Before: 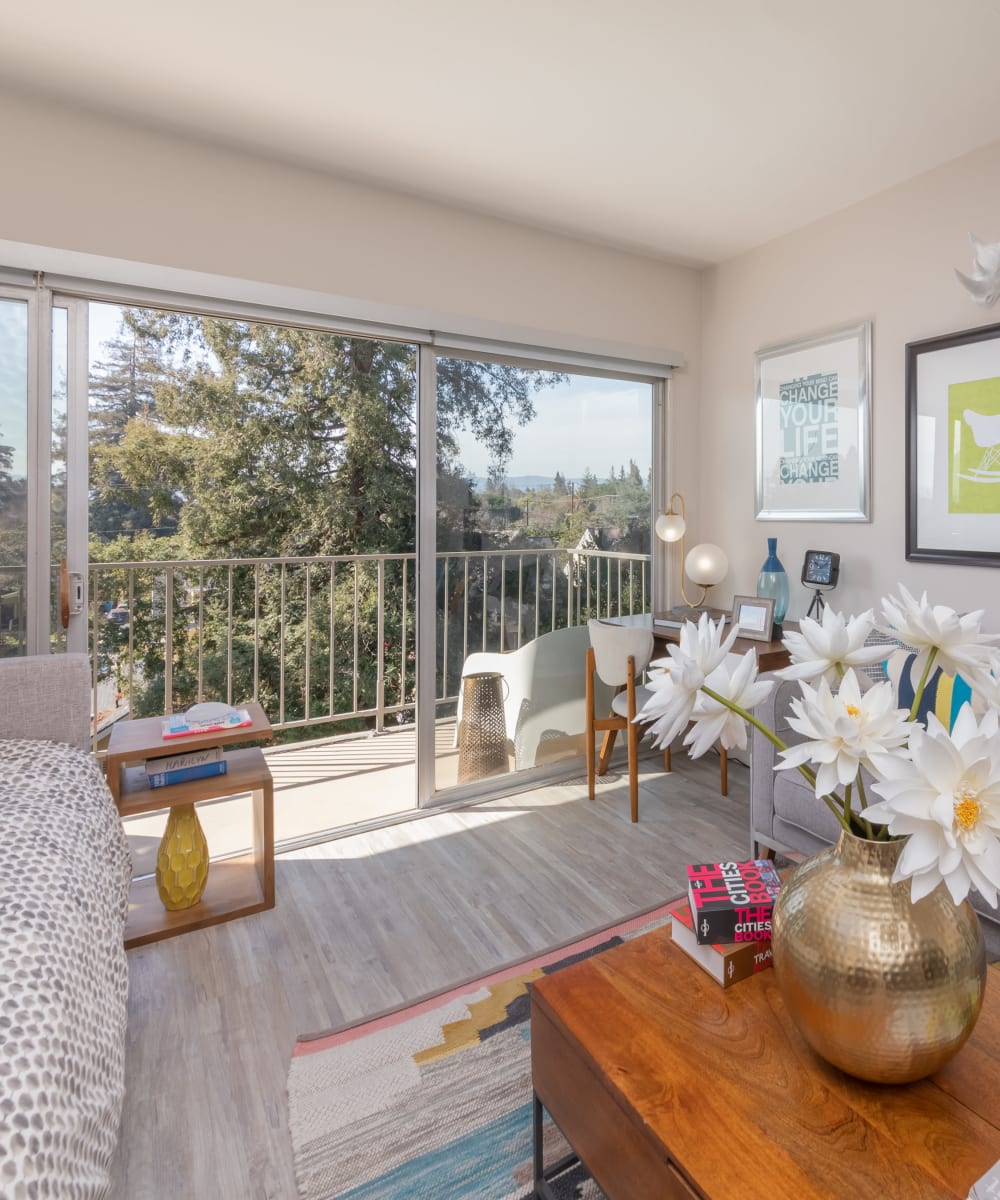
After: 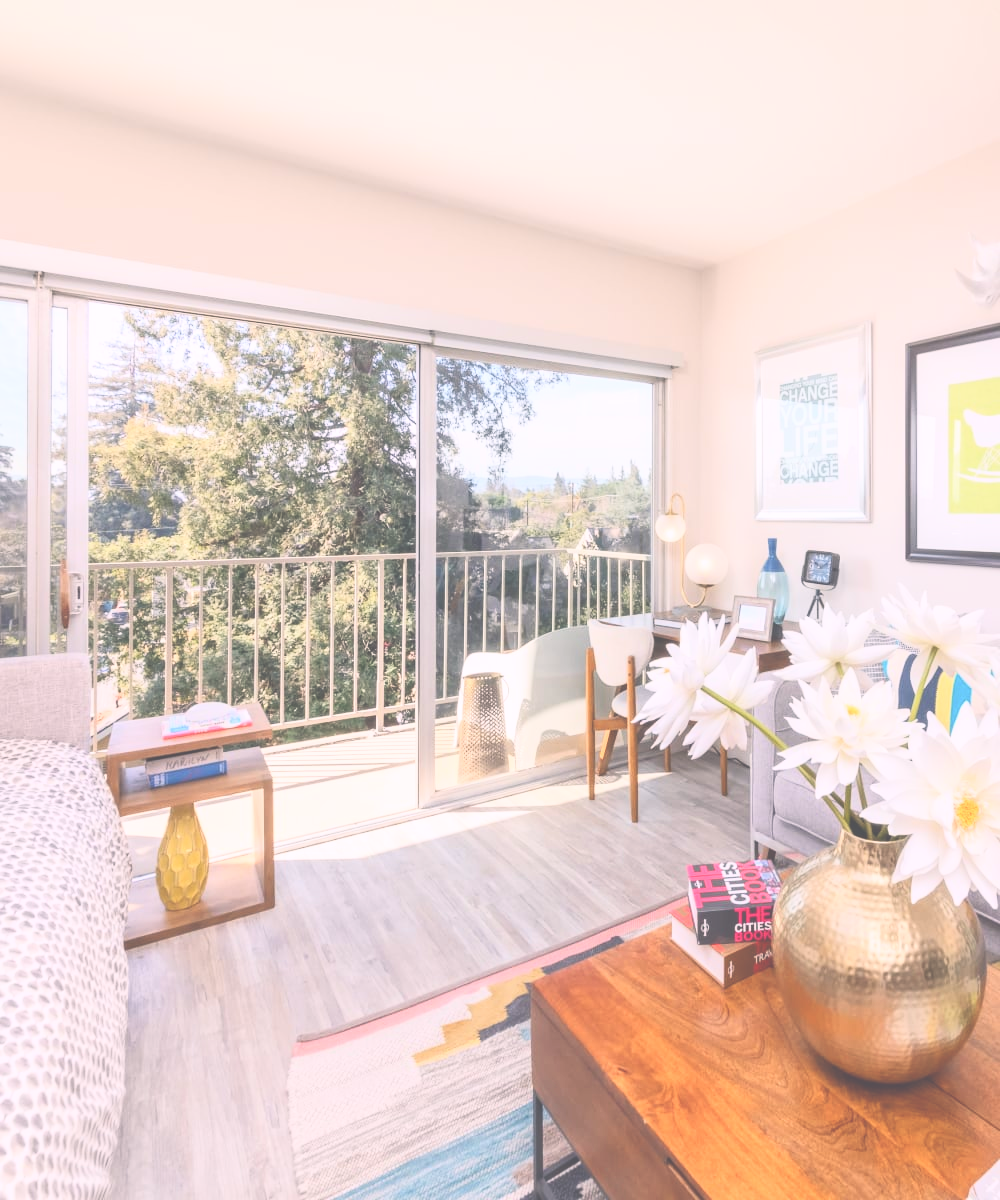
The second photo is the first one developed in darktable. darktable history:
exposure: black level correction -0.03, compensate exposure bias true, compensate highlight preservation false
contrast brightness saturation: contrast 0.392, brightness 0.541
color balance rgb: shadows lift › chroma 4.231%, shadows lift › hue 252.28°, power › chroma 0.325%, power › hue 21.96°, highlights gain › chroma 1.444%, highlights gain › hue 312.87°, global offset › luminance 0.769%, perceptual saturation grading › global saturation 20%, perceptual saturation grading › highlights -25.001%, perceptual saturation grading › shadows 26.081%, global vibrance 20%
